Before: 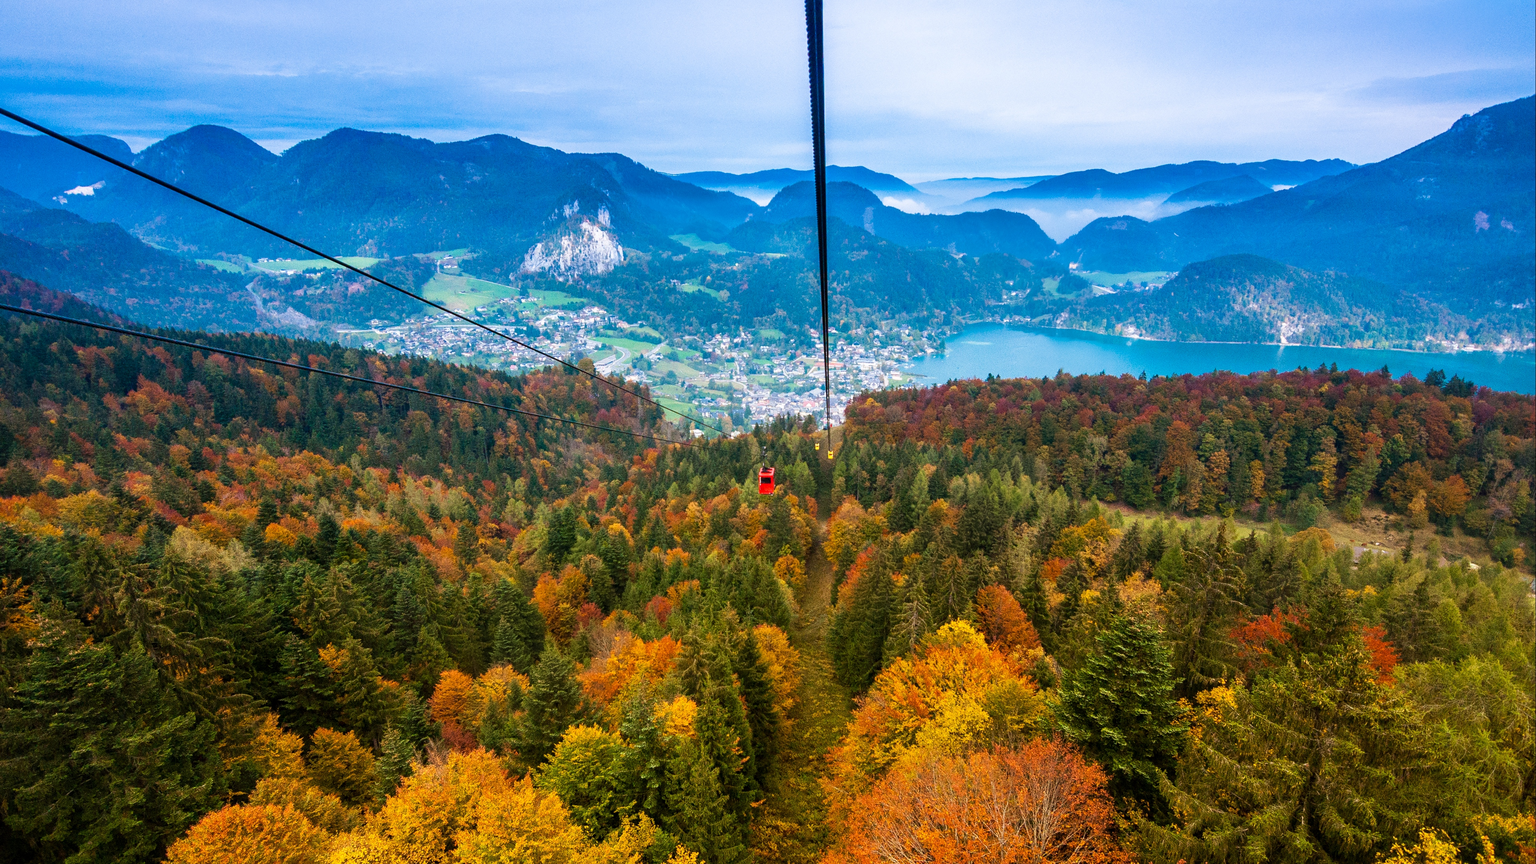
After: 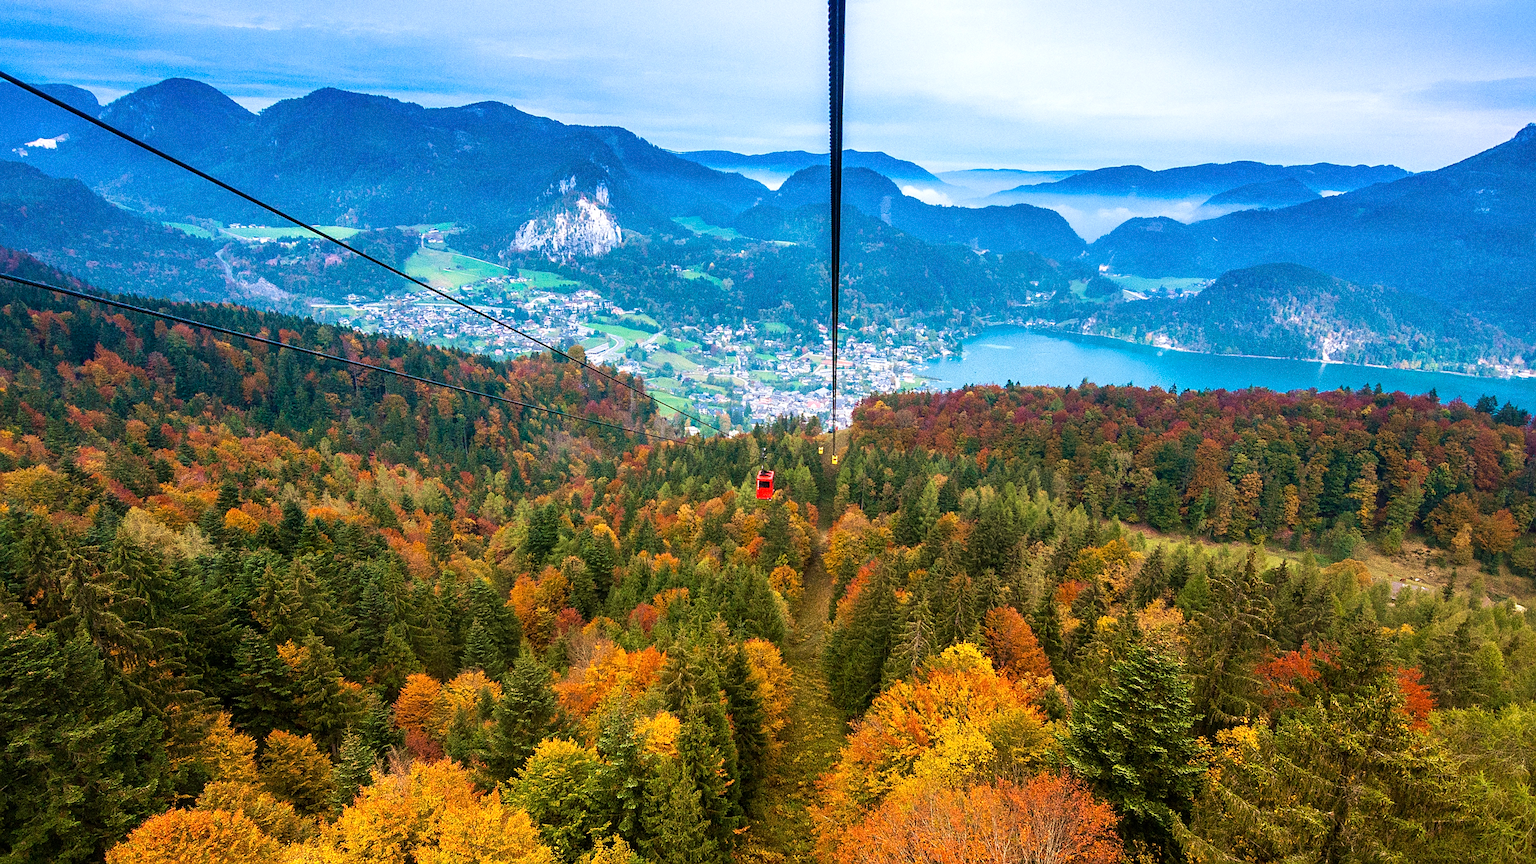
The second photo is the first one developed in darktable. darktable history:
sharpen: on, module defaults
grain: coarseness 0.09 ISO, strength 40%
velvia: on, module defaults
crop and rotate: angle -2.38°
exposure: exposure 0.217 EV, compensate highlight preservation false
